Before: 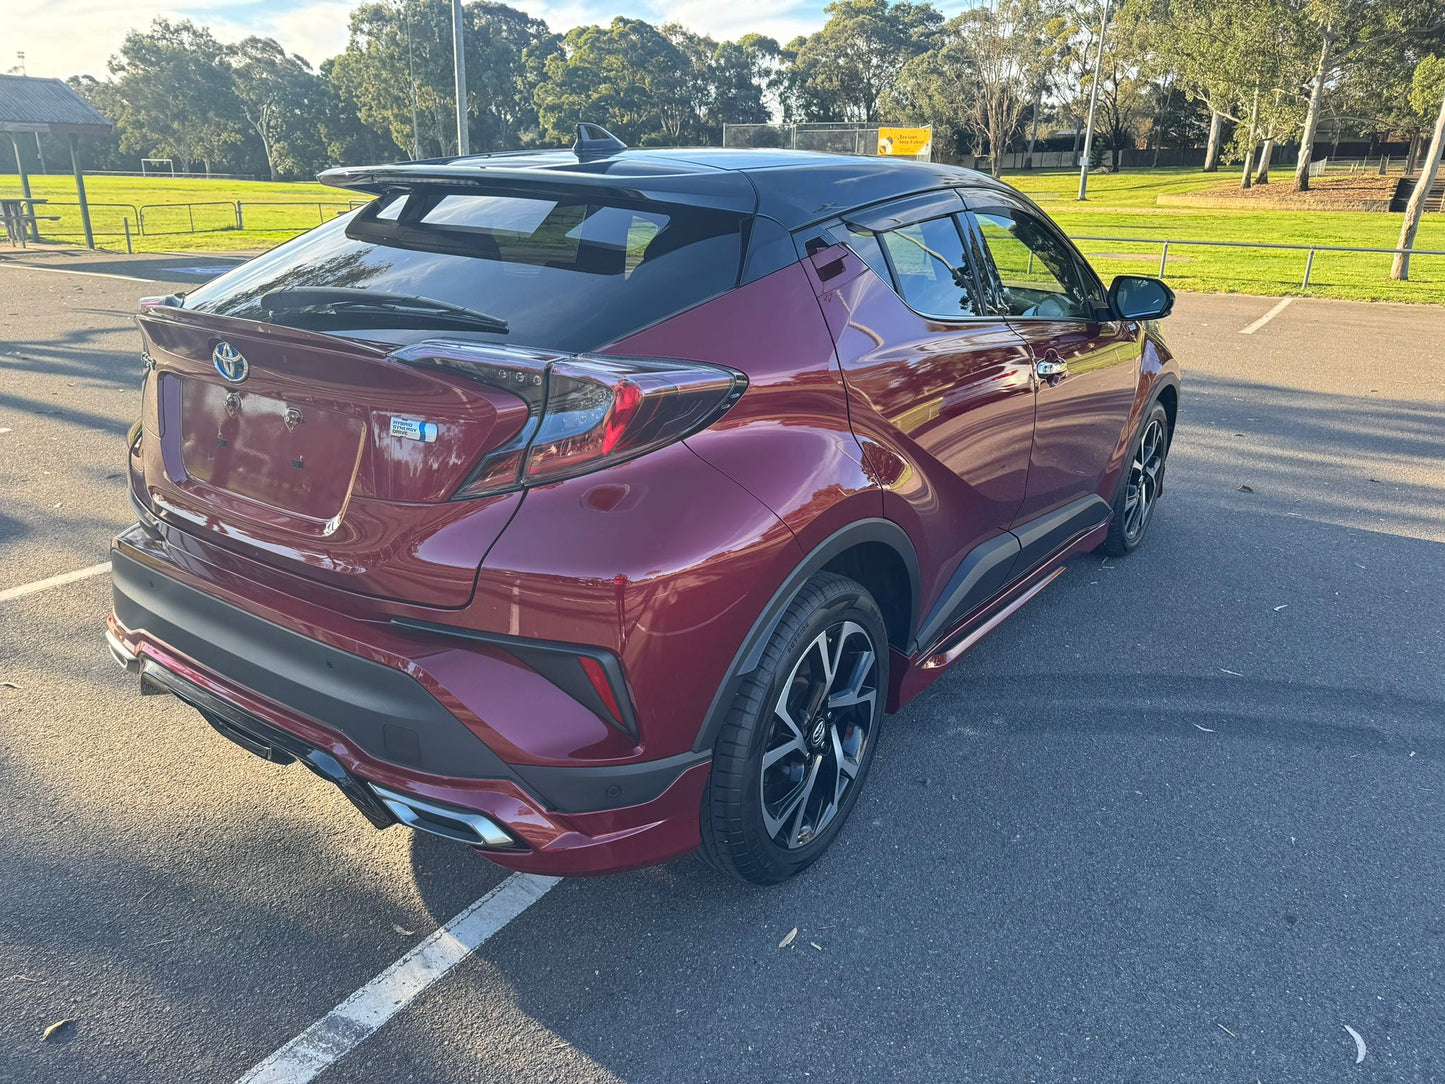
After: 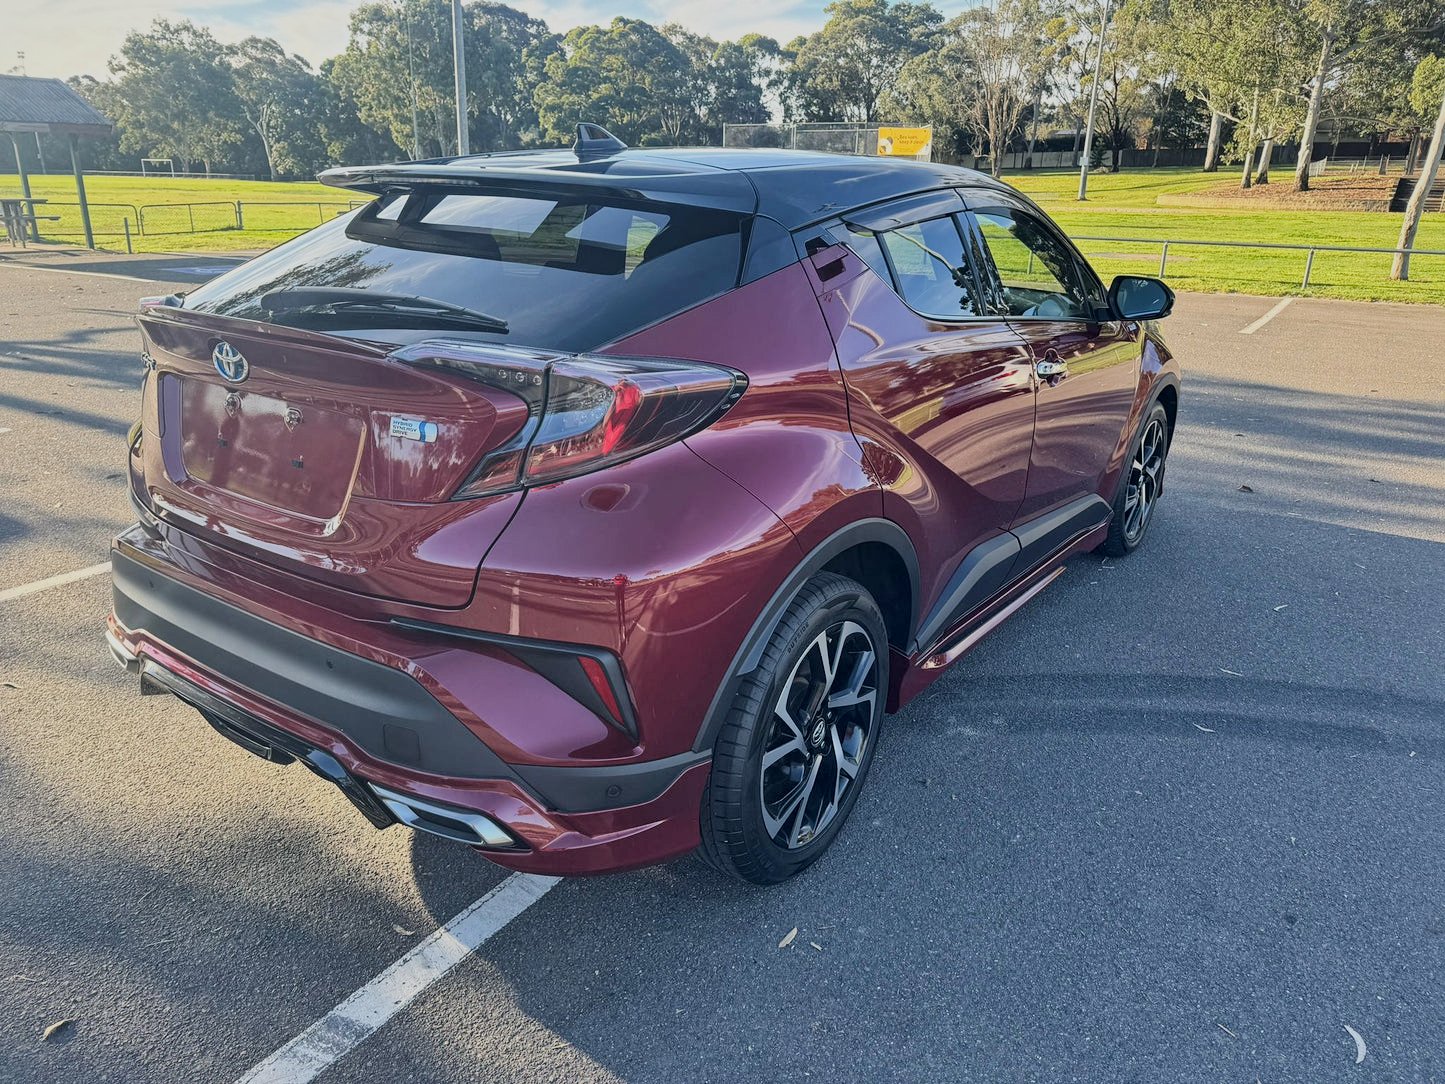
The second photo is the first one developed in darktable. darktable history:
local contrast: mode bilateral grid, contrast 21, coarseness 50, detail 132%, midtone range 0.2
filmic rgb: black relative exposure -7.65 EV, white relative exposure 4.56 EV, hardness 3.61, contrast 0.999
